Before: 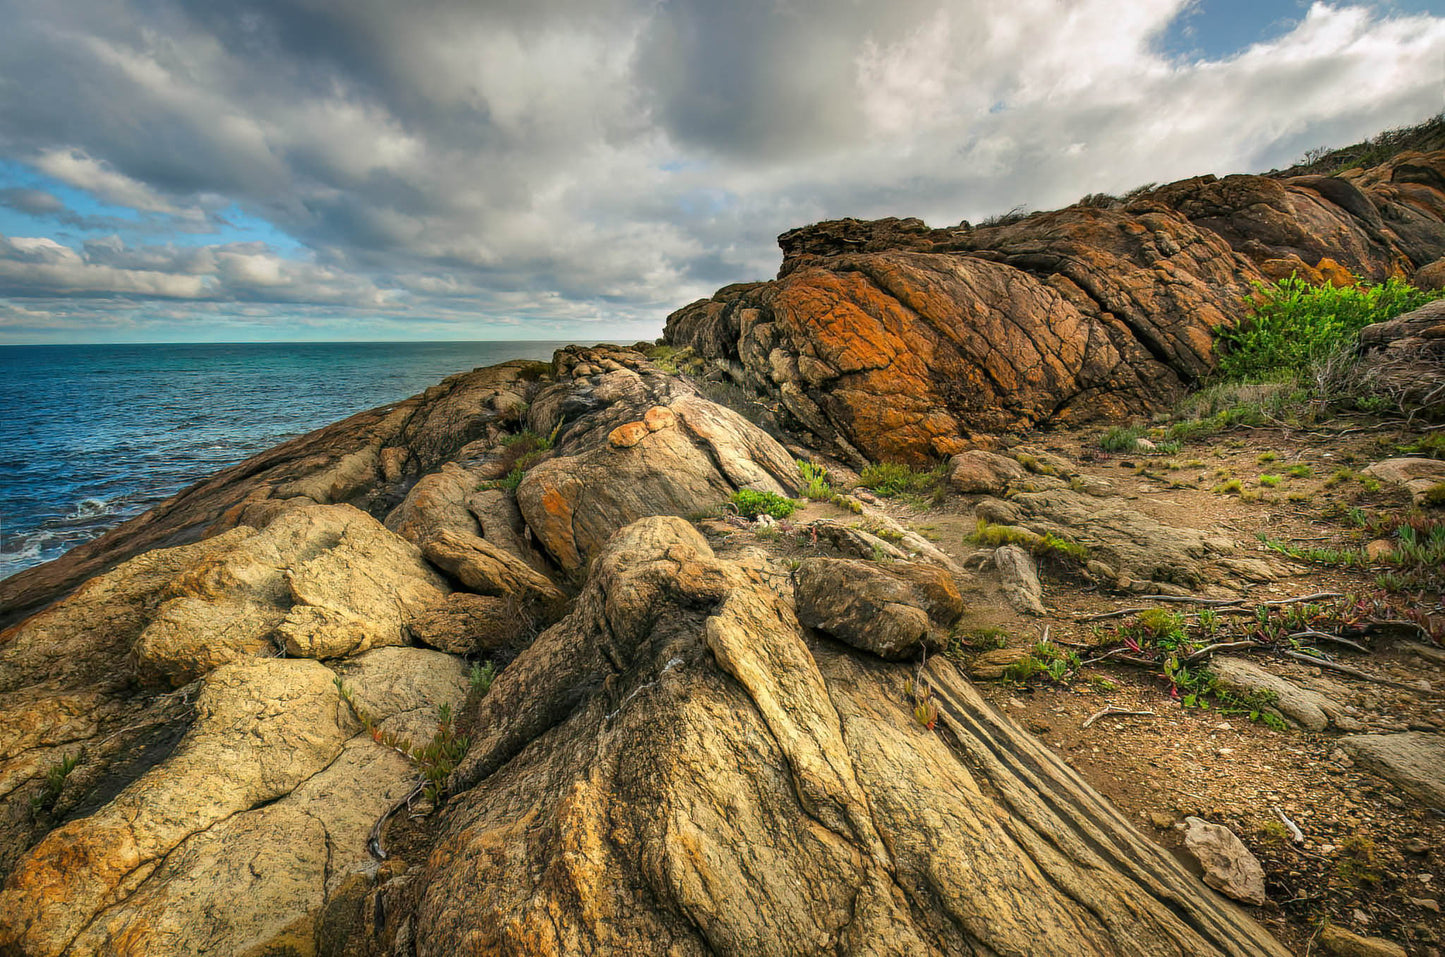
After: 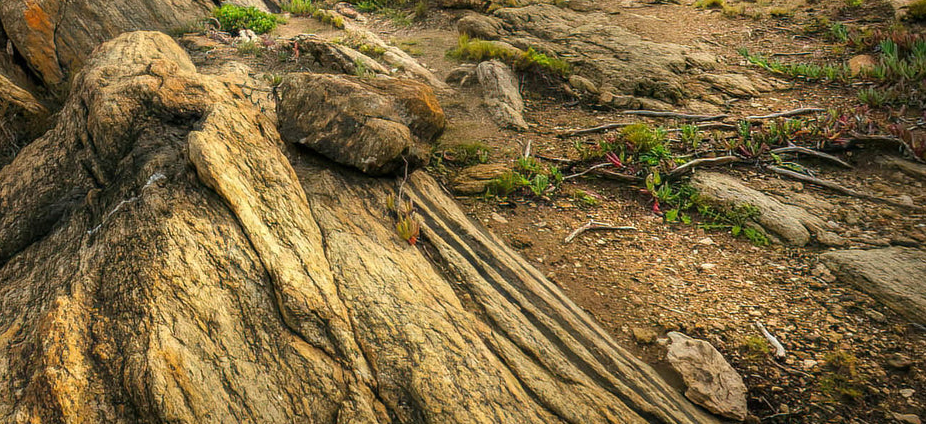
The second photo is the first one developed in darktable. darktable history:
crop and rotate: left 35.907%, top 50.777%, bottom 4.861%
